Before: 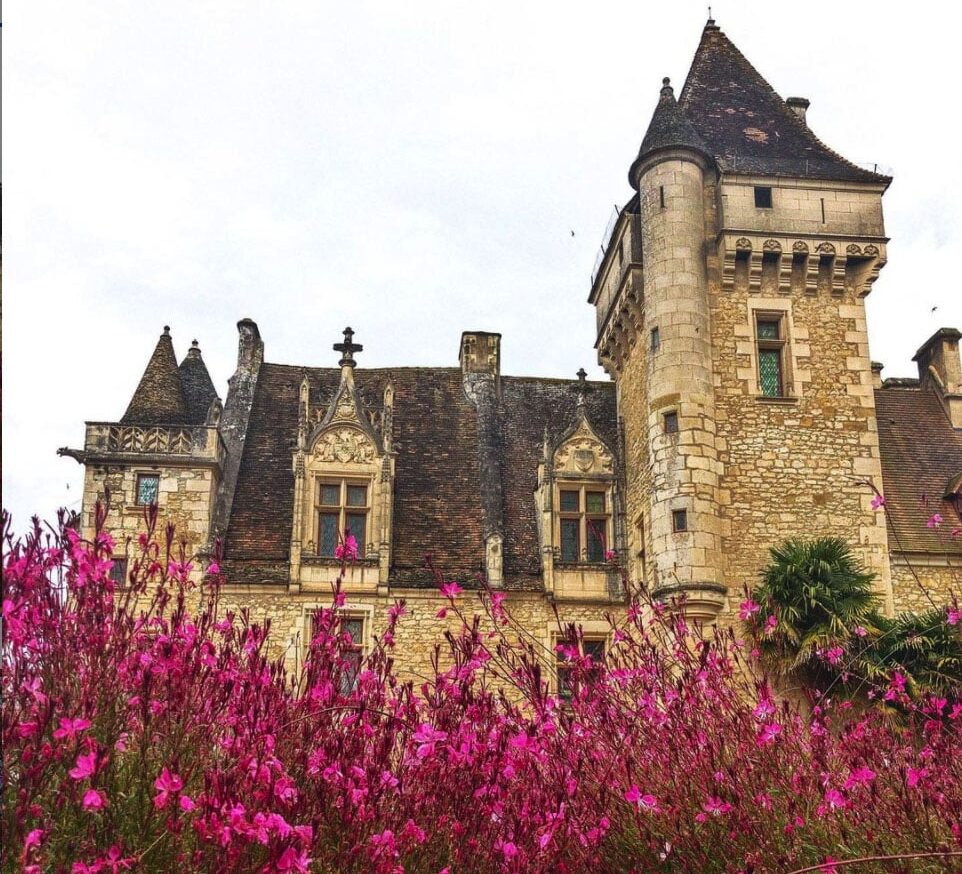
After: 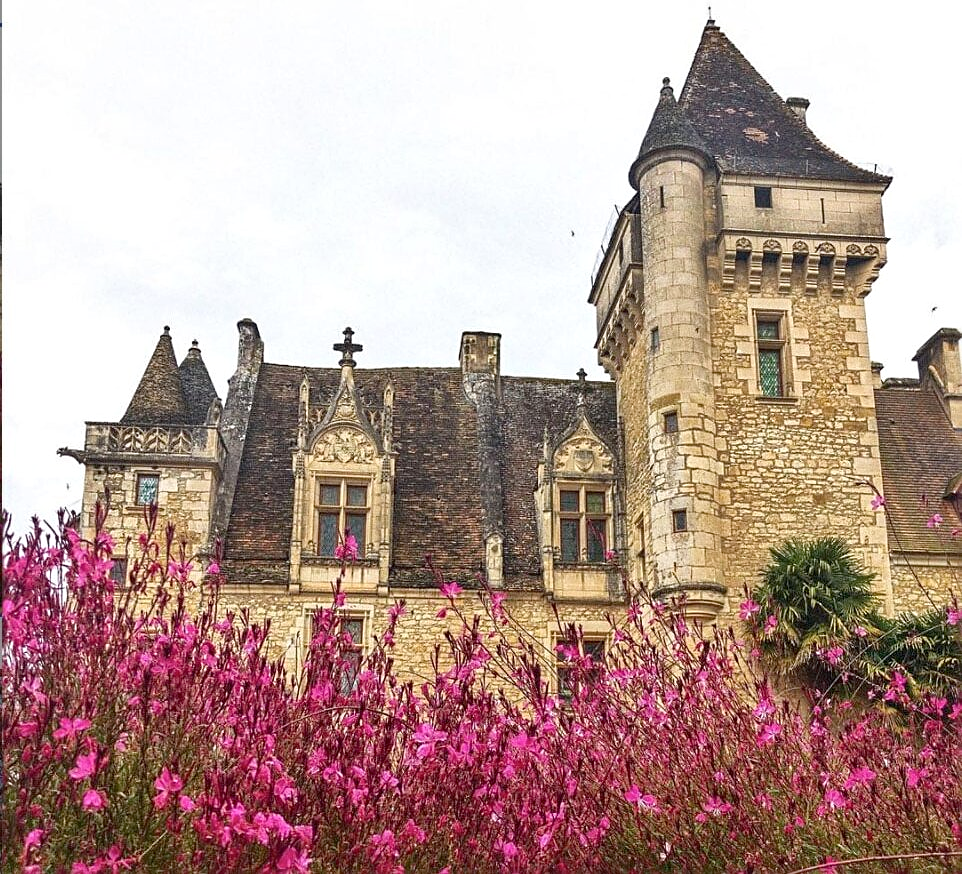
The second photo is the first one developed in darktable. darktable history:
local contrast: mode bilateral grid, contrast 20, coarseness 50, detail 120%, midtone range 0.2
sharpen: on, module defaults
